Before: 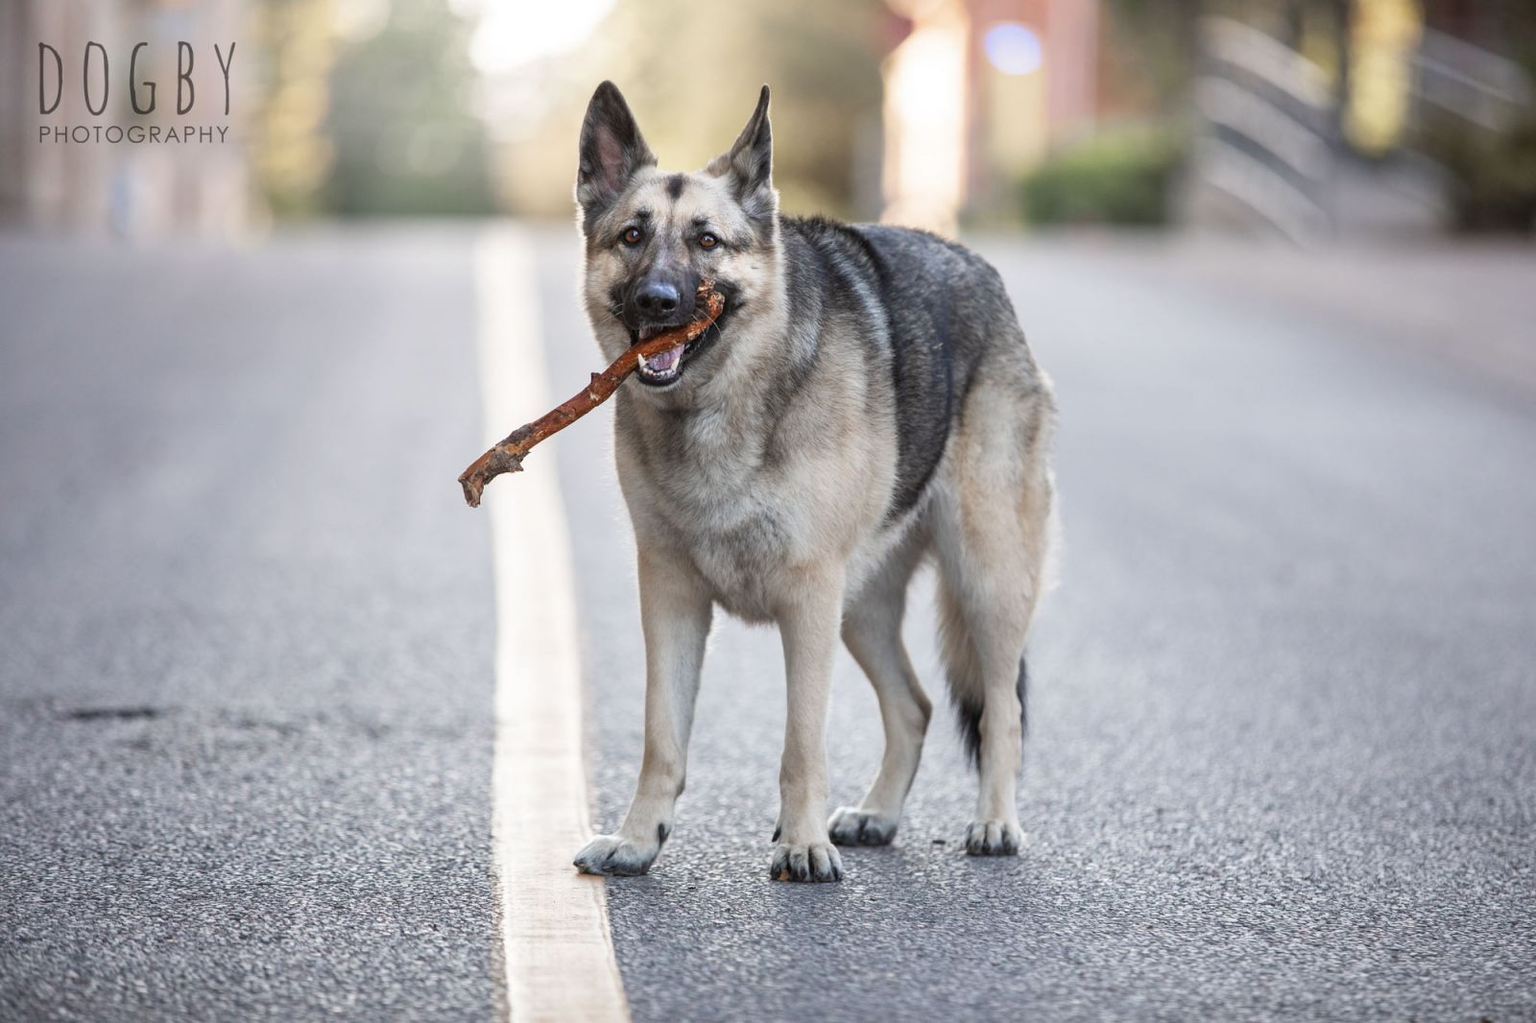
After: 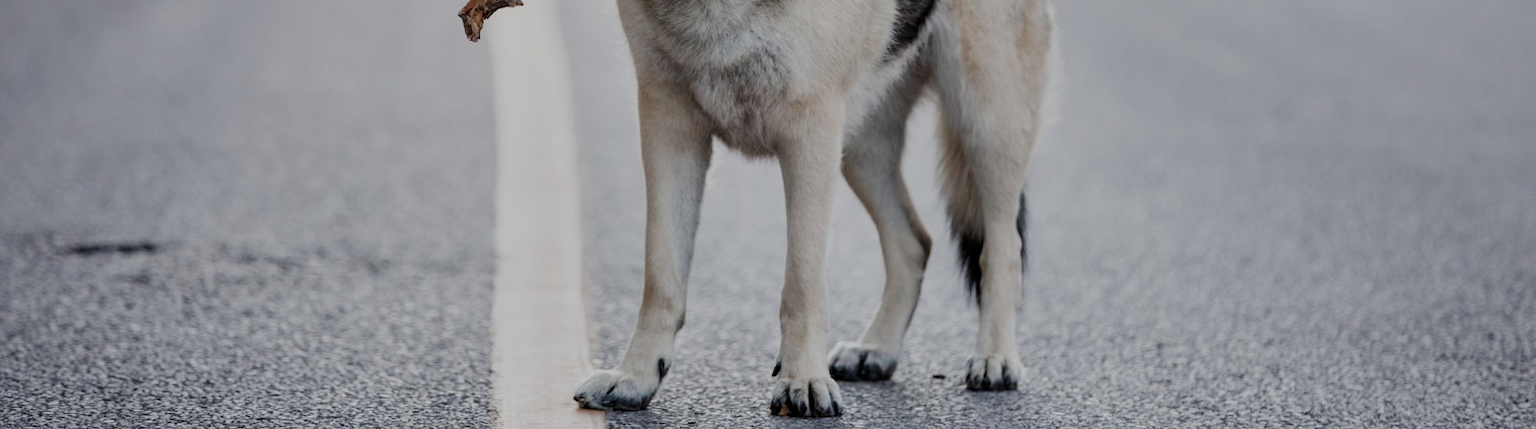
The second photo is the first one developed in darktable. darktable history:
filmic rgb: middle gray luminance 30%, black relative exposure -9 EV, white relative exposure 7 EV, threshold 6 EV, target black luminance 0%, hardness 2.94, latitude 2.04%, contrast 0.963, highlights saturation mix 5%, shadows ↔ highlights balance 12.16%, add noise in highlights 0, preserve chrominance no, color science v3 (2019), use custom middle-gray values true, iterations of high-quality reconstruction 0, contrast in highlights soft, enable highlight reconstruction true
tone equalizer: -8 EV -0.417 EV, -7 EV -0.389 EV, -6 EV -0.333 EV, -5 EV -0.222 EV, -3 EV 0.222 EV, -2 EV 0.333 EV, -1 EV 0.389 EV, +0 EV 0.417 EV, edges refinement/feathering 500, mask exposure compensation -1.57 EV, preserve details no
crop: top 45.551%, bottom 12.262%
shadows and highlights: low approximation 0.01, soften with gaussian
